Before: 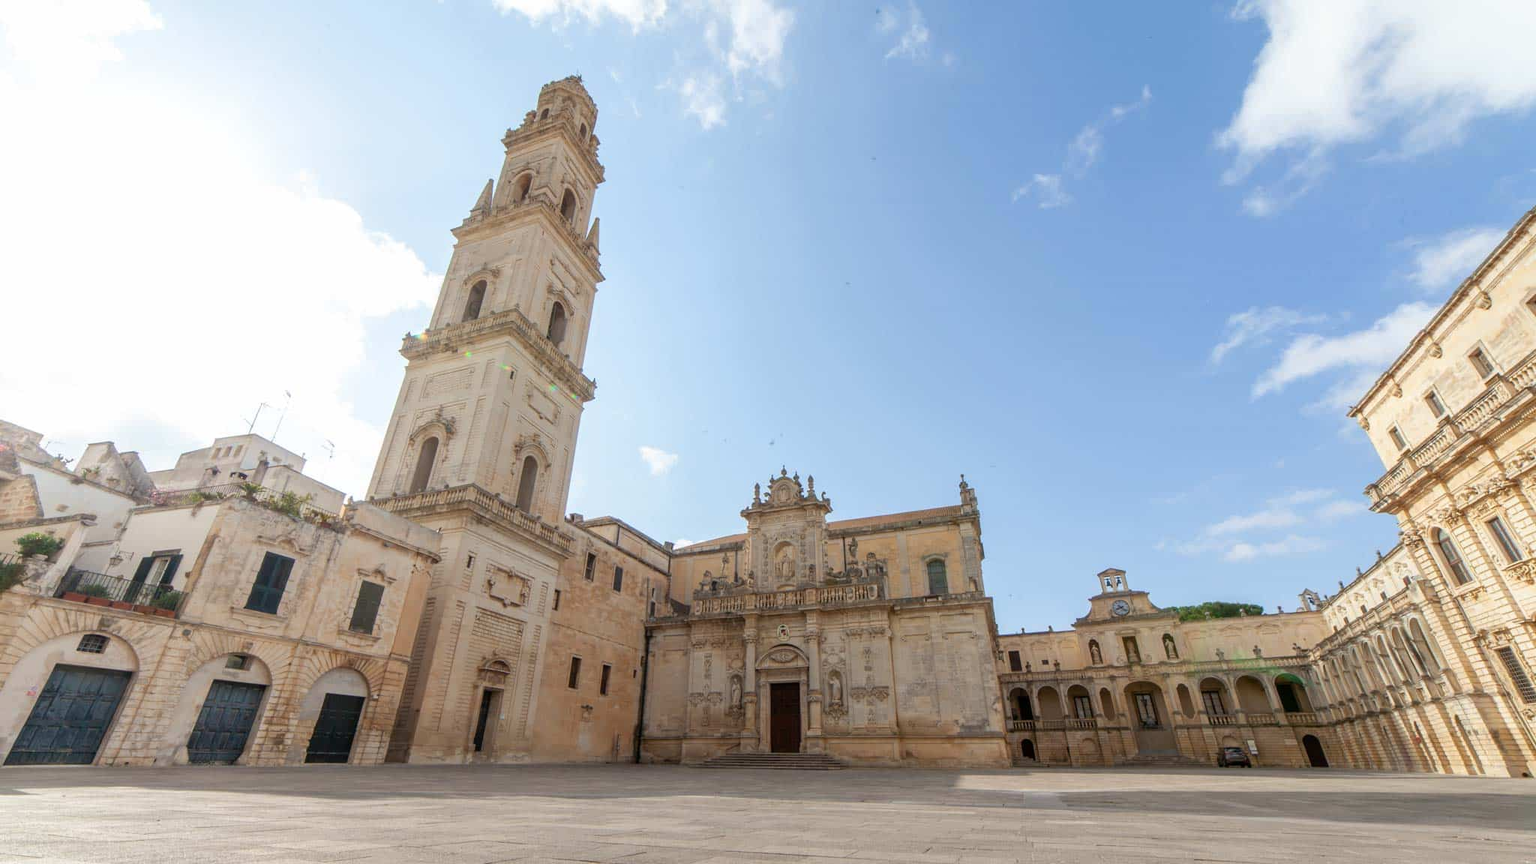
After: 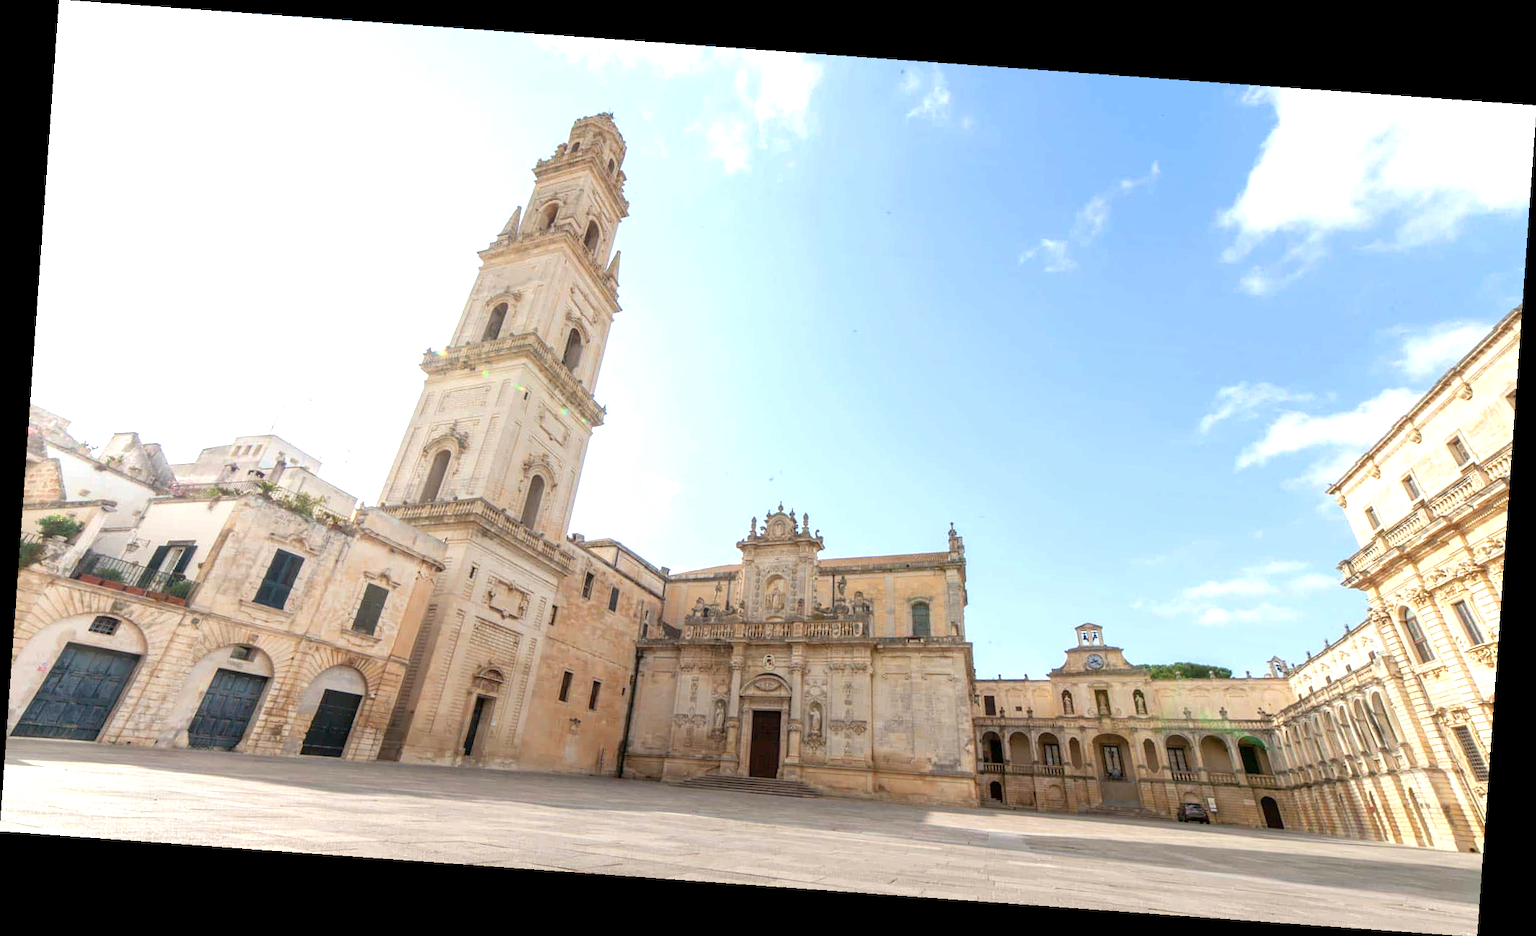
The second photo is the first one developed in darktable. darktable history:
exposure: exposure 0.669 EV, compensate highlight preservation false
rotate and perspective: rotation 4.1°, automatic cropping off
